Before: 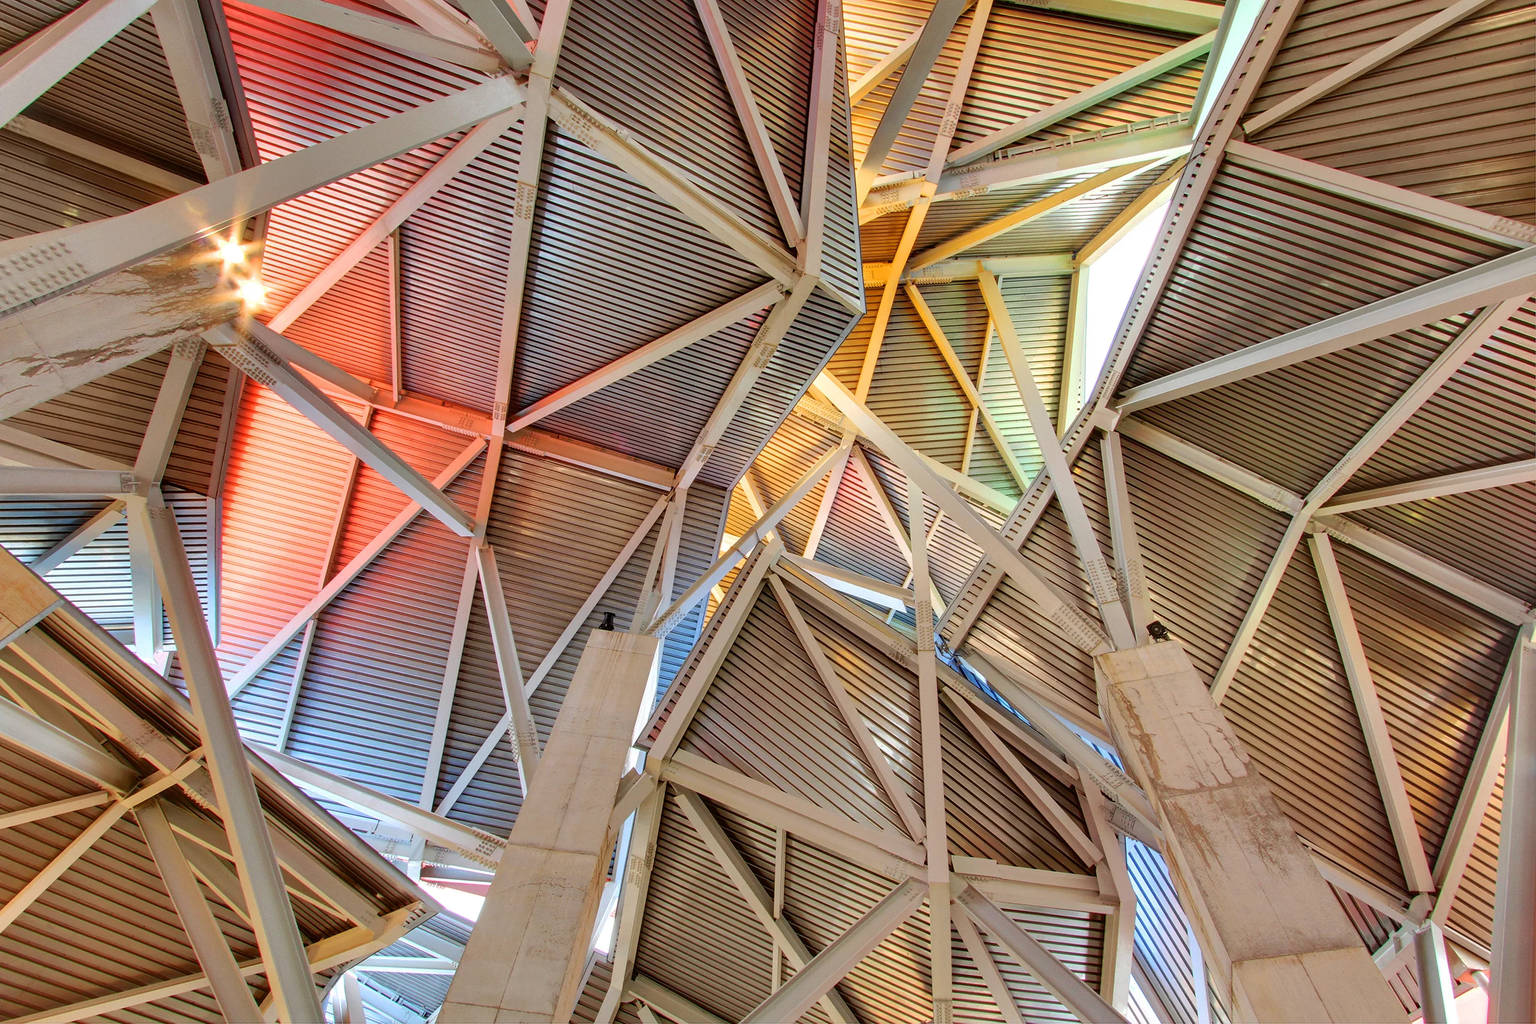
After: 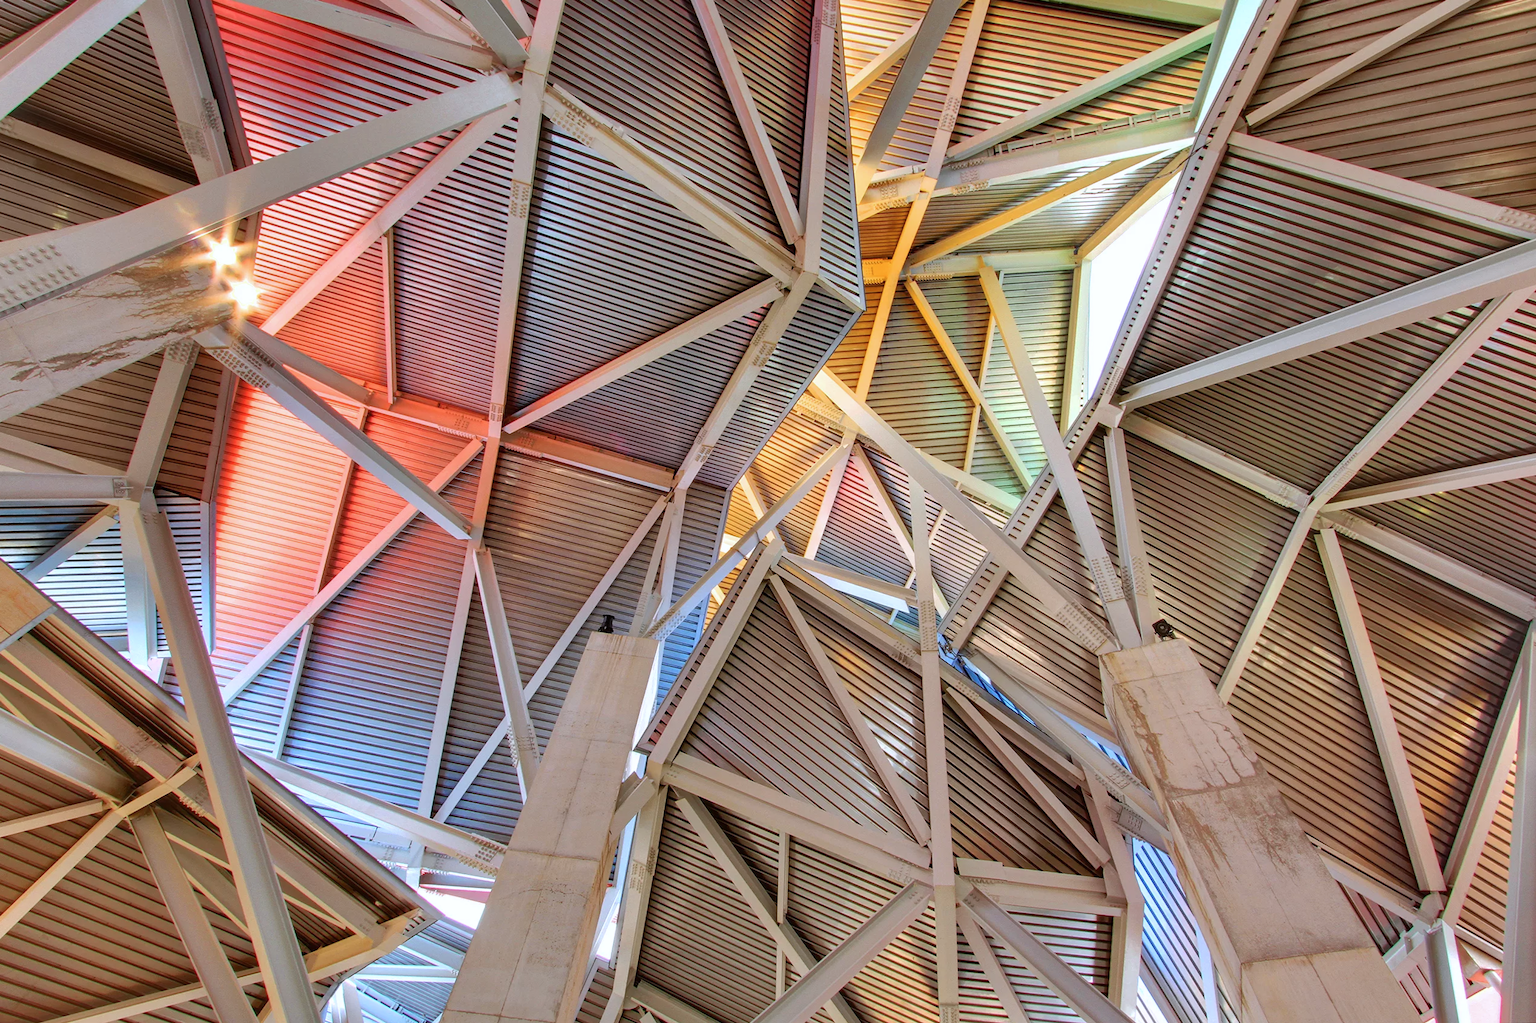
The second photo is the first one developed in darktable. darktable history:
shadows and highlights: radius 125.46, shadows 21.19, highlights -21.19, low approximation 0.01
rotate and perspective: rotation -0.45°, automatic cropping original format, crop left 0.008, crop right 0.992, crop top 0.012, crop bottom 0.988
color calibration: illuminant as shot in camera, x 0.358, y 0.373, temperature 4628.91 K
